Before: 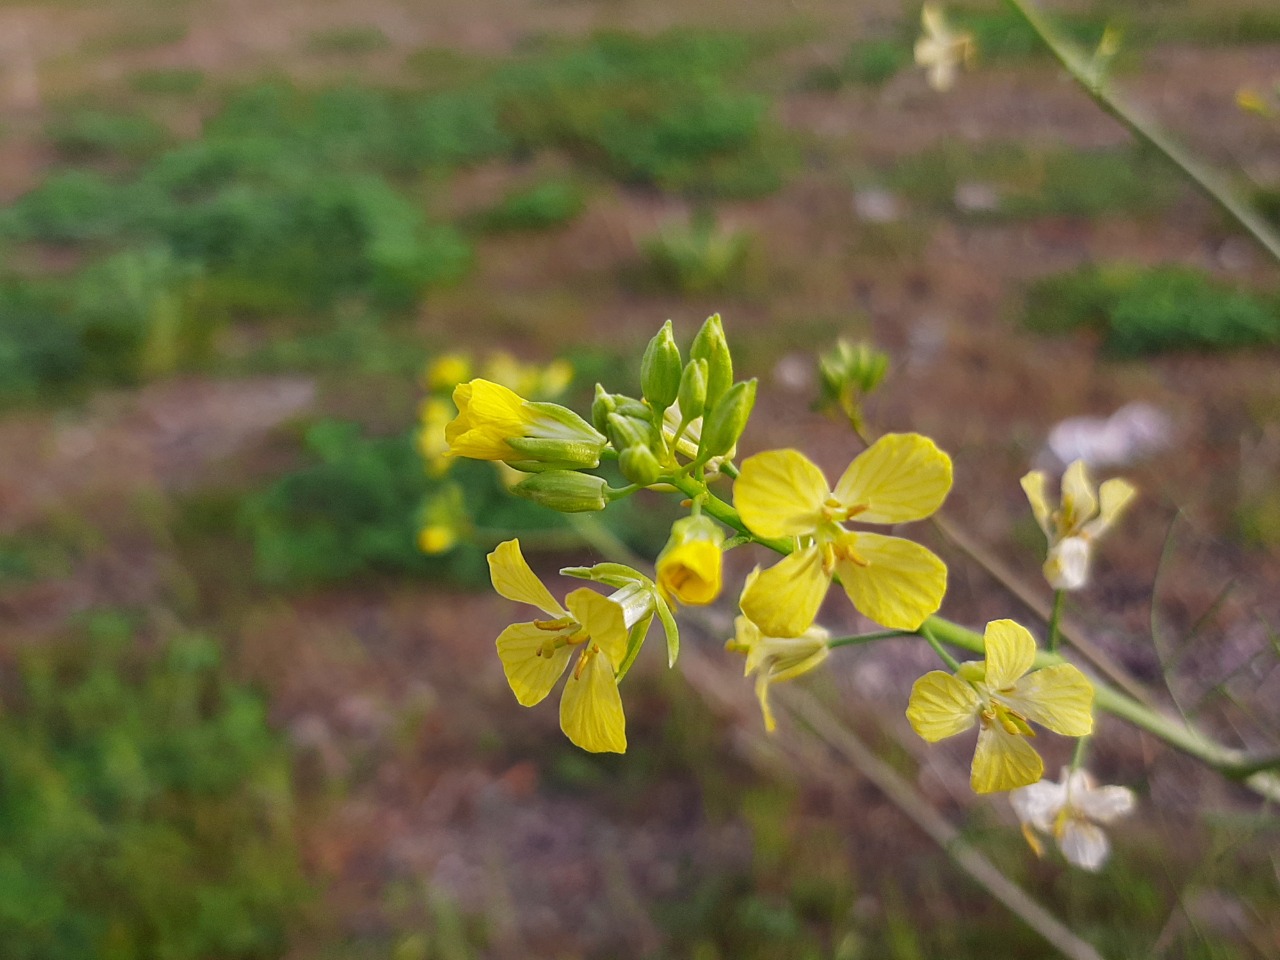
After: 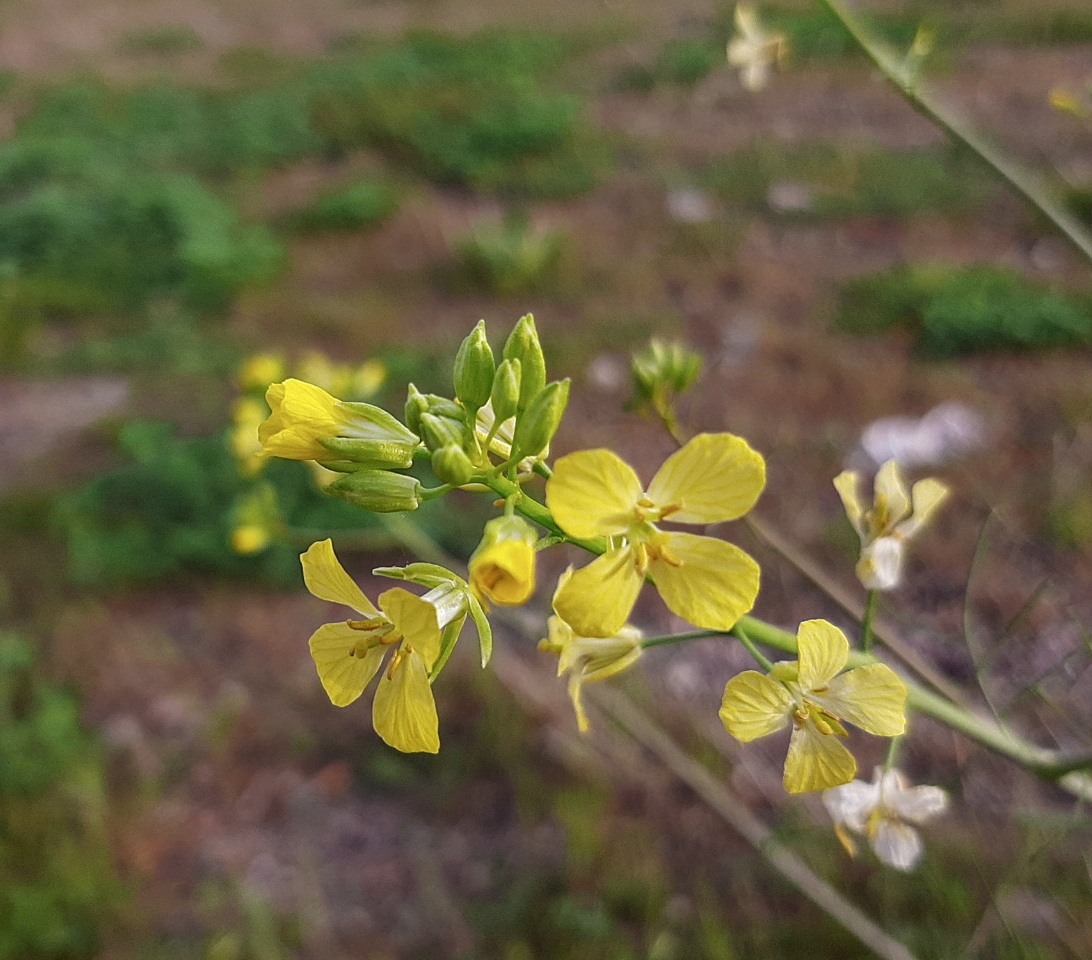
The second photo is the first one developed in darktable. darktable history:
crop and rotate: left 14.663%
sharpen: amount 0.202
contrast brightness saturation: contrast -0.077, brightness -0.042, saturation -0.107
local contrast: on, module defaults
